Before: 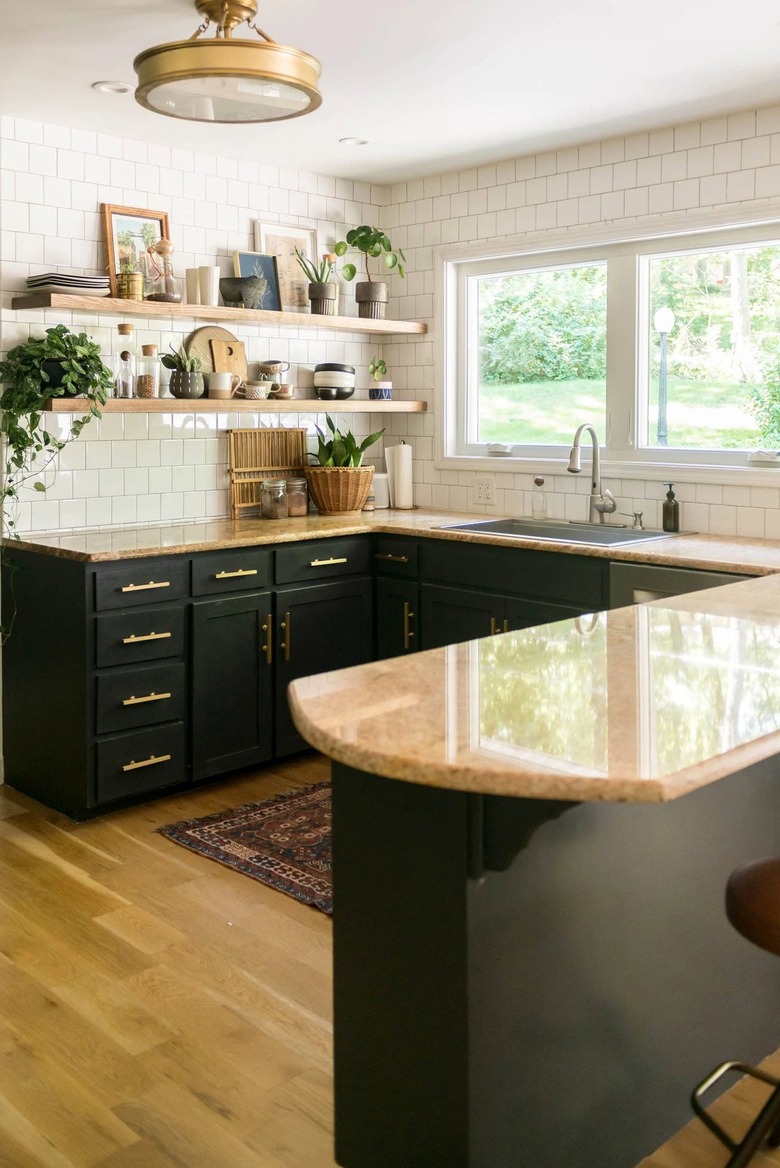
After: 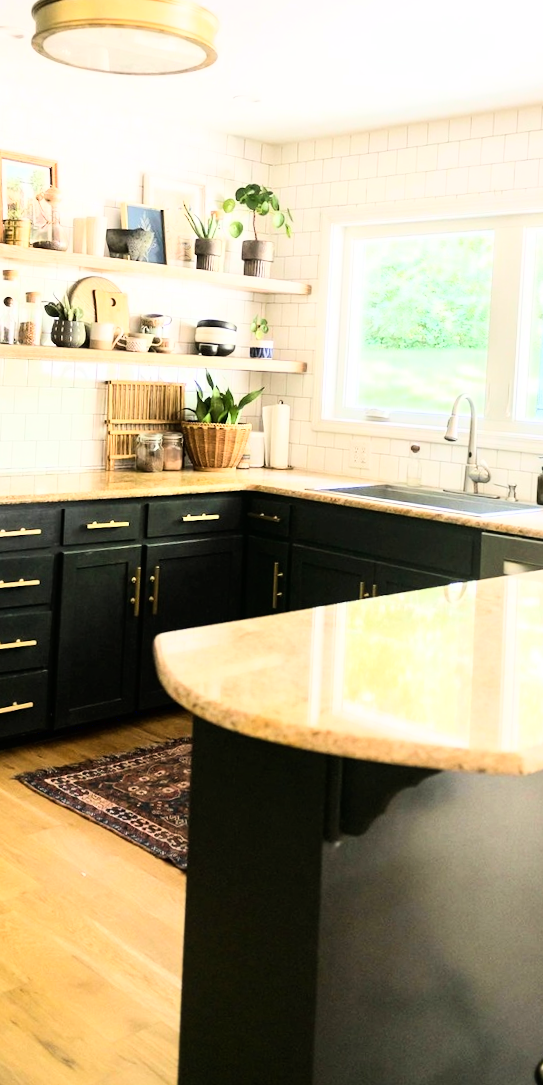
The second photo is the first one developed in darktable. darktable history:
base curve: curves: ch0 [(0, 0) (0.007, 0.004) (0.027, 0.03) (0.046, 0.07) (0.207, 0.54) (0.442, 0.872) (0.673, 0.972) (1, 1)]
crop and rotate: angle -2.93°, left 14.048%, top 0.039%, right 11.049%, bottom 0.058%
